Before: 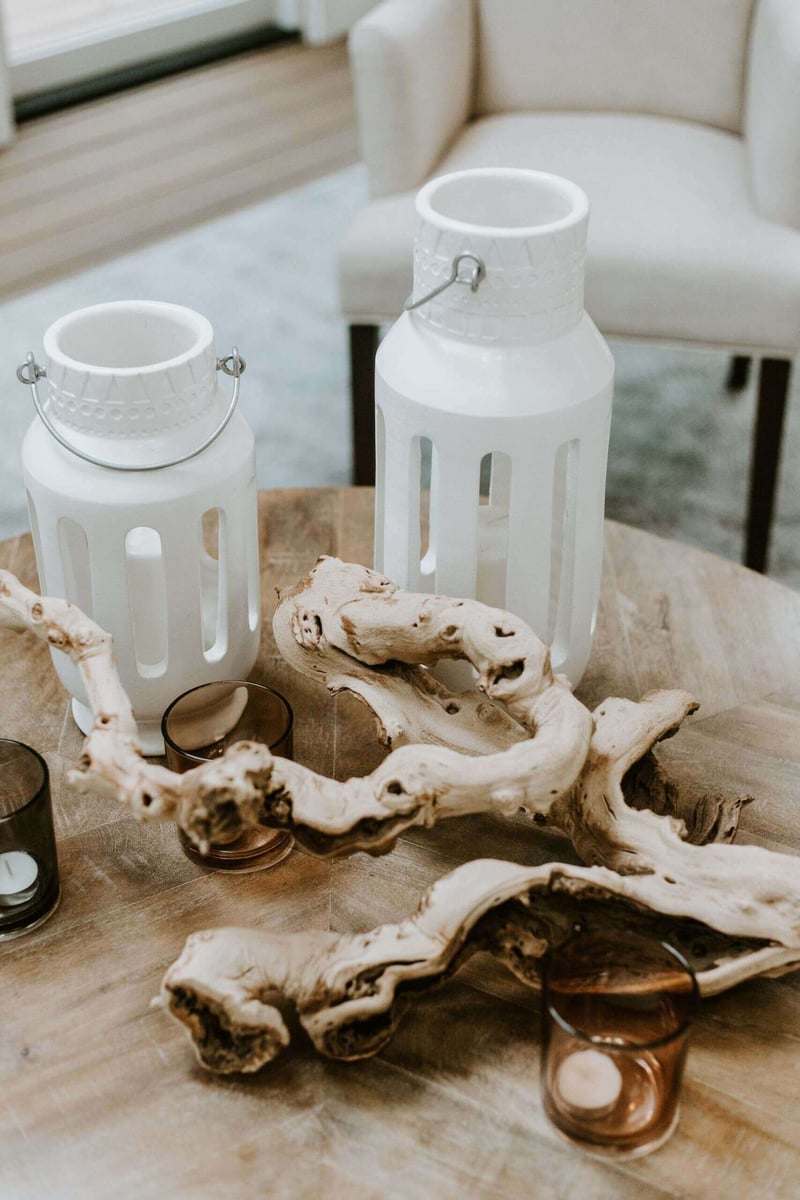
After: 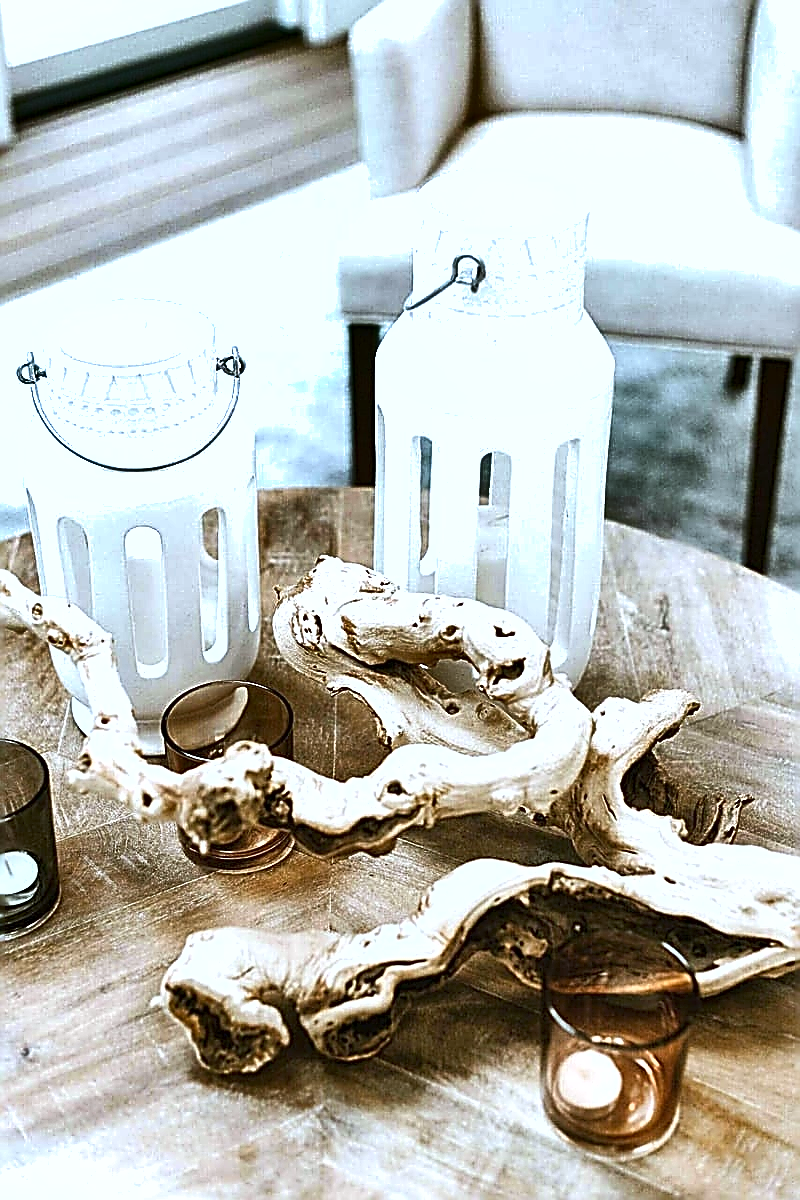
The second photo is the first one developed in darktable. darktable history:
white balance: red 0.924, blue 1.095
exposure: black level correction 0, exposure 1.1 EV, compensate exposure bias true, compensate highlight preservation false
shadows and highlights: radius 108.52, shadows 23.73, highlights -59.32, low approximation 0.01, soften with gaussian
sharpen: amount 2
